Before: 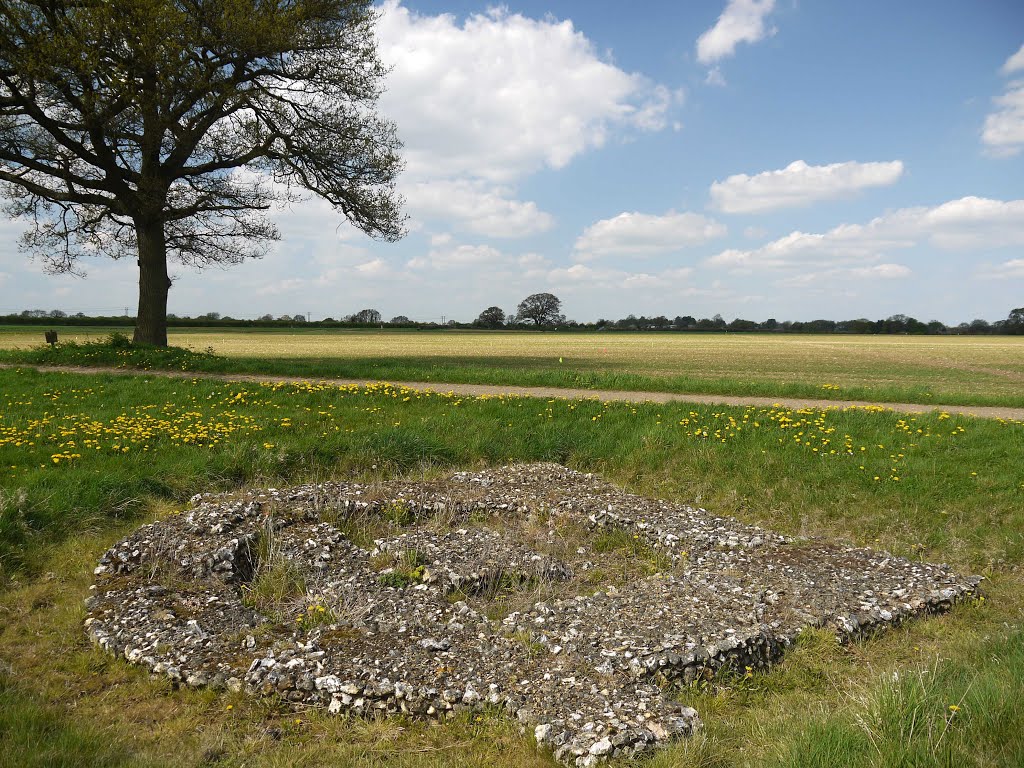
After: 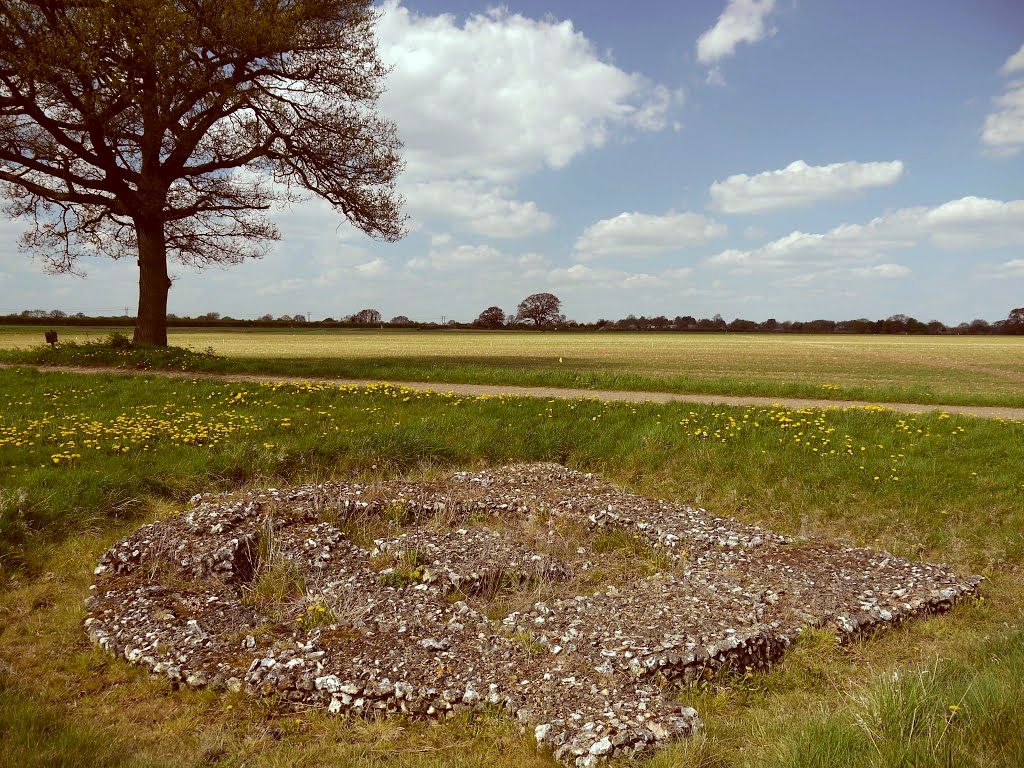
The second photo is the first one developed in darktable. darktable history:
shadows and highlights: shadows -20, white point adjustment -2, highlights -35
contrast equalizer: octaves 7, y [[0.6 ×6], [0.55 ×6], [0 ×6], [0 ×6], [0 ×6]], mix 0.15
color correction: highlights a* -7.23, highlights b* -0.161, shadows a* 20.08, shadows b* 11.73
